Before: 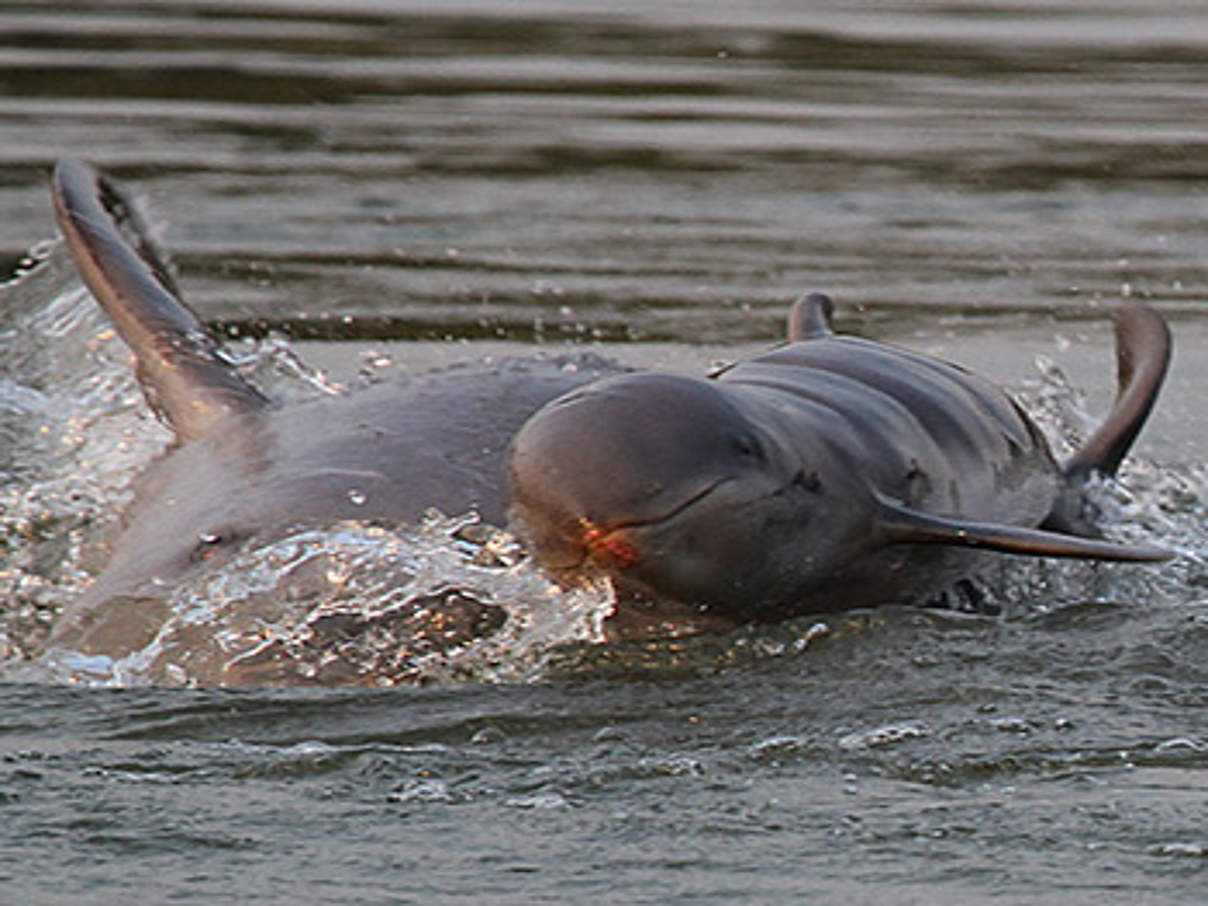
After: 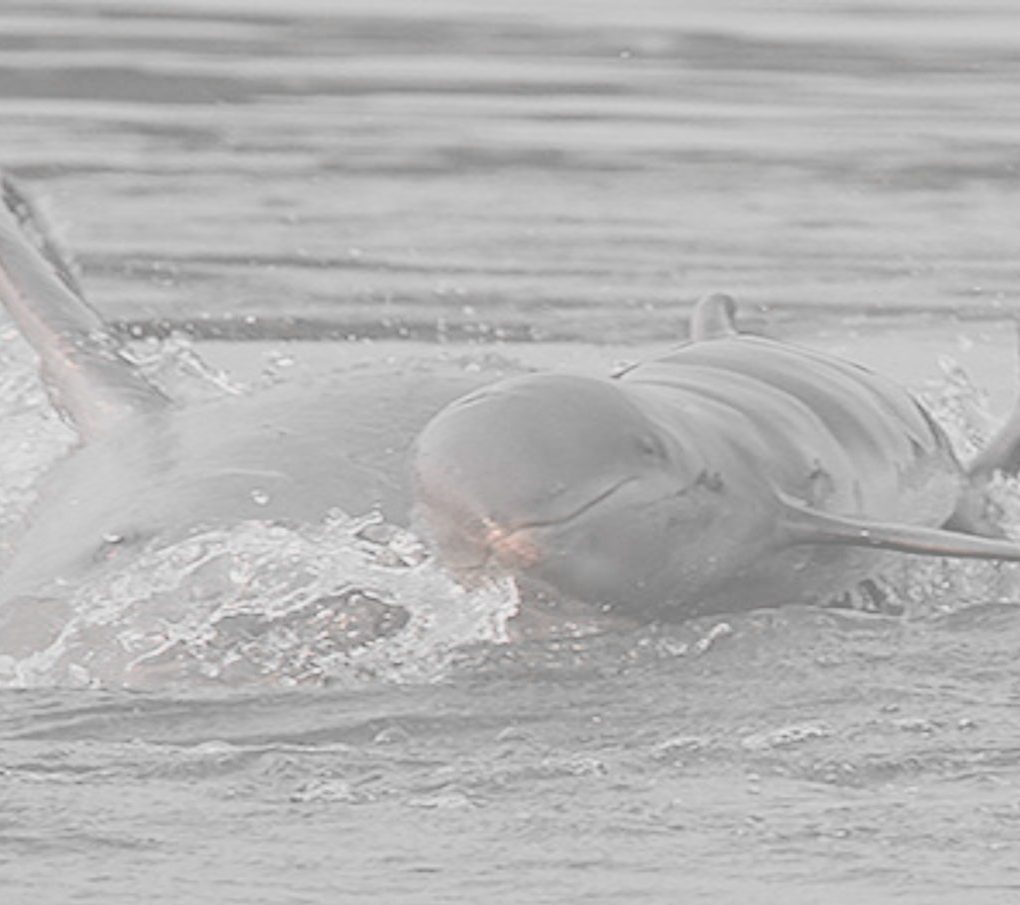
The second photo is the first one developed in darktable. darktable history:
crop: left 8.058%, right 7.437%
contrast brightness saturation: contrast -0.335, brightness 0.748, saturation -0.762
color calibration: x 0.37, y 0.382, temperature 4317.81 K
color zones: curves: ch0 [(0, 0.65) (0.096, 0.644) (0.221, 0.539) (0.429, 0.5) (0.571, 0.5) (0.714, 0.5) (0.857, 0.5) (1, 0.65)]; ch1 [(0, 0.5) (0.143, 0.5) (0.257, -0.002) (0.429, 0.04) (0.571, -0.001) (0.714, -0.015) (0.857, 0.024) (1, 0.5)]
